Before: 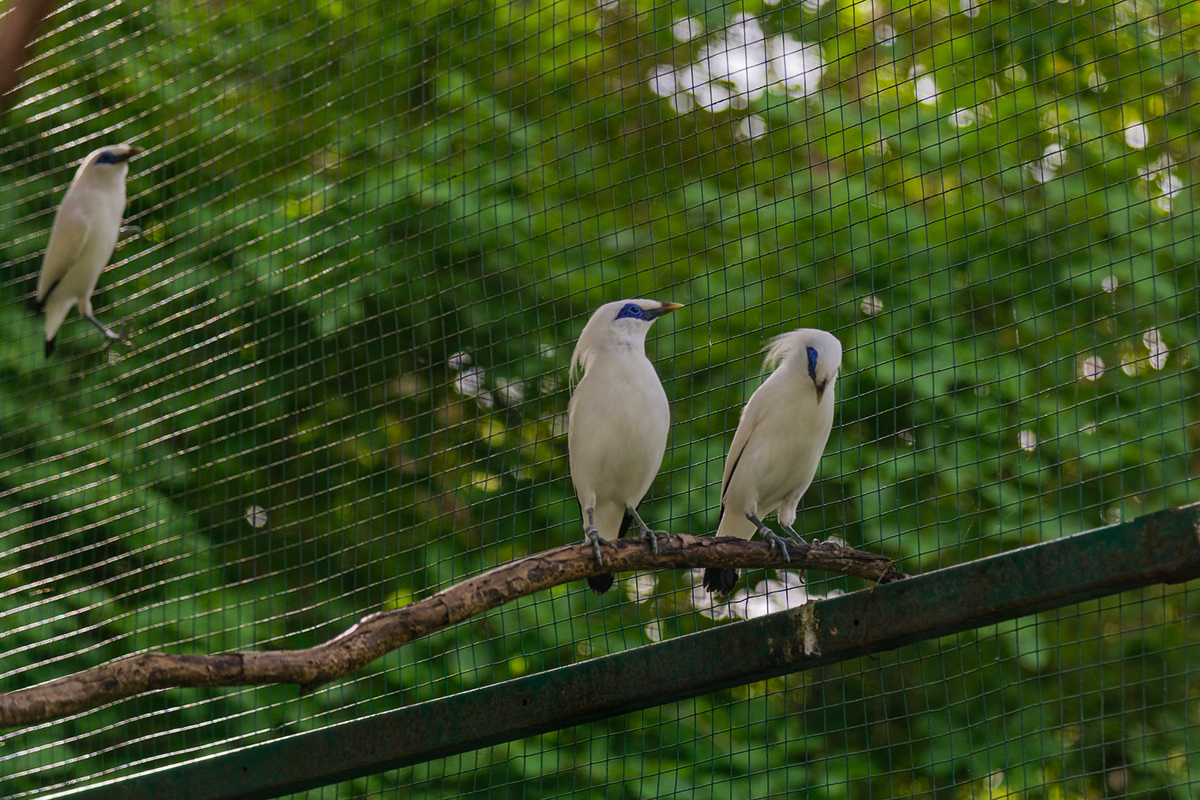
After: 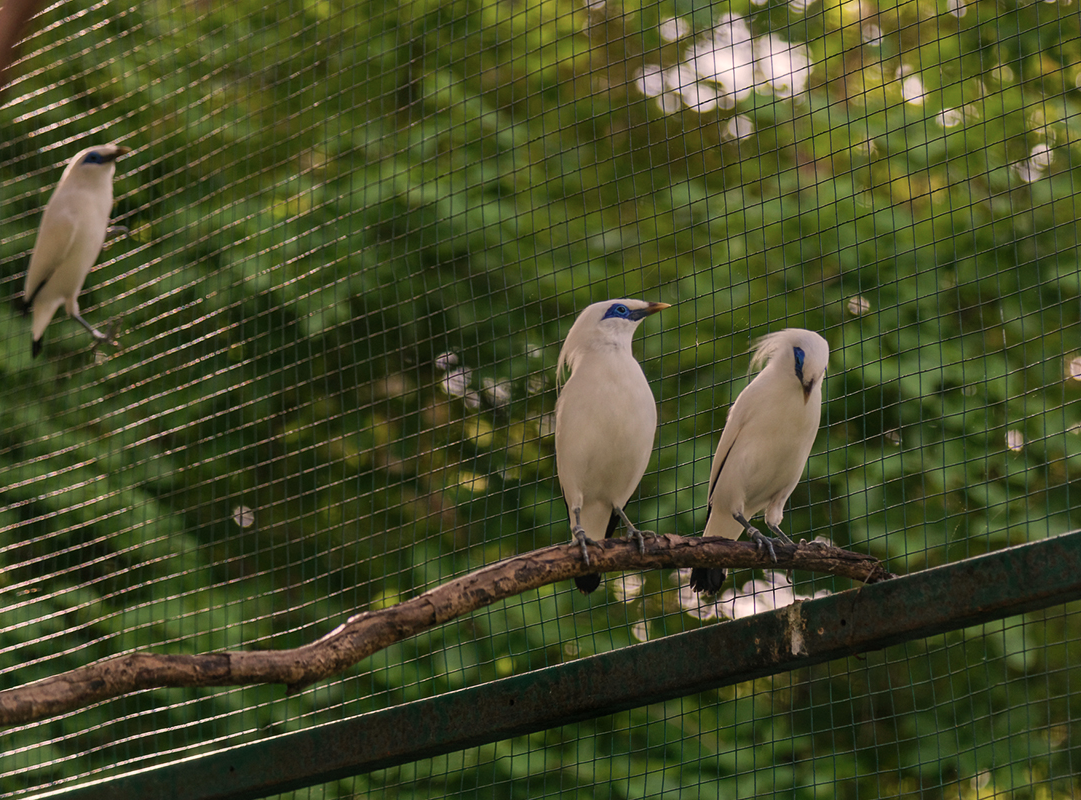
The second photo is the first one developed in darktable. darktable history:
white balance: red 1.127, blue 0.943
crop and rotate: left 1.088%, right 8.807%
